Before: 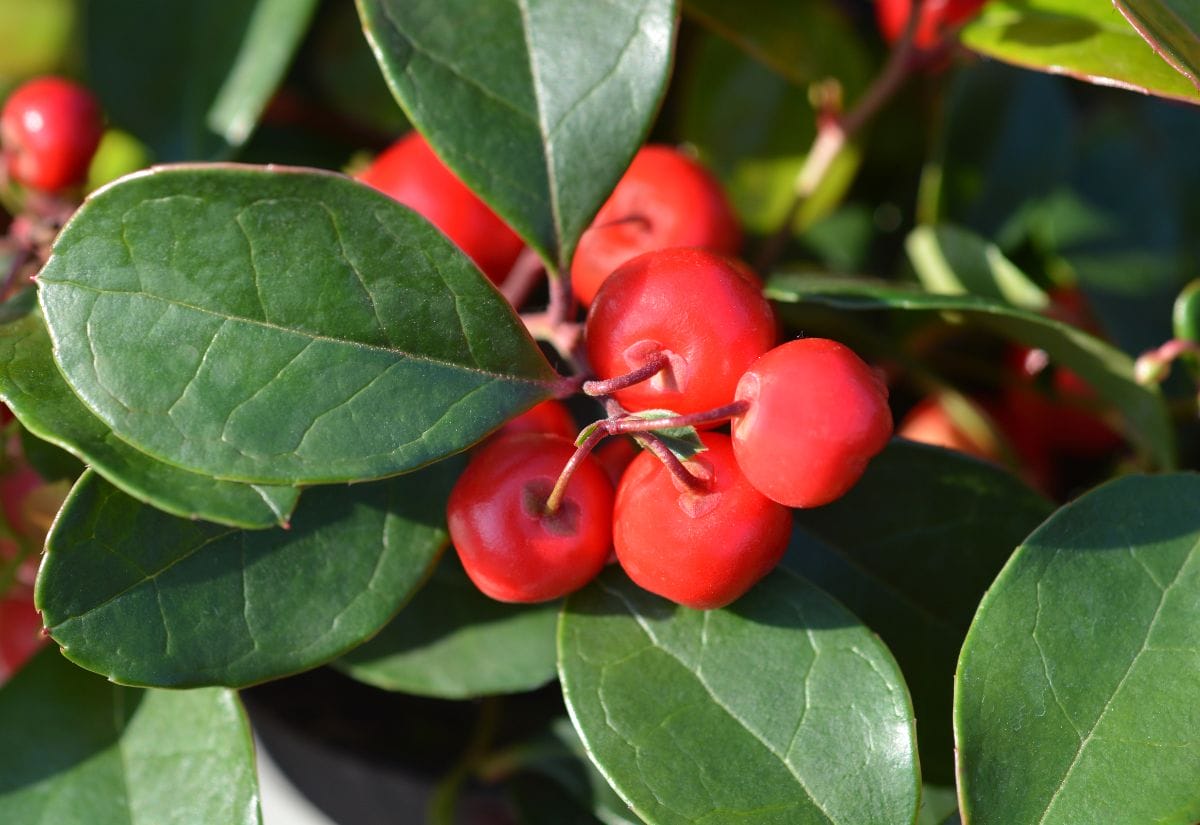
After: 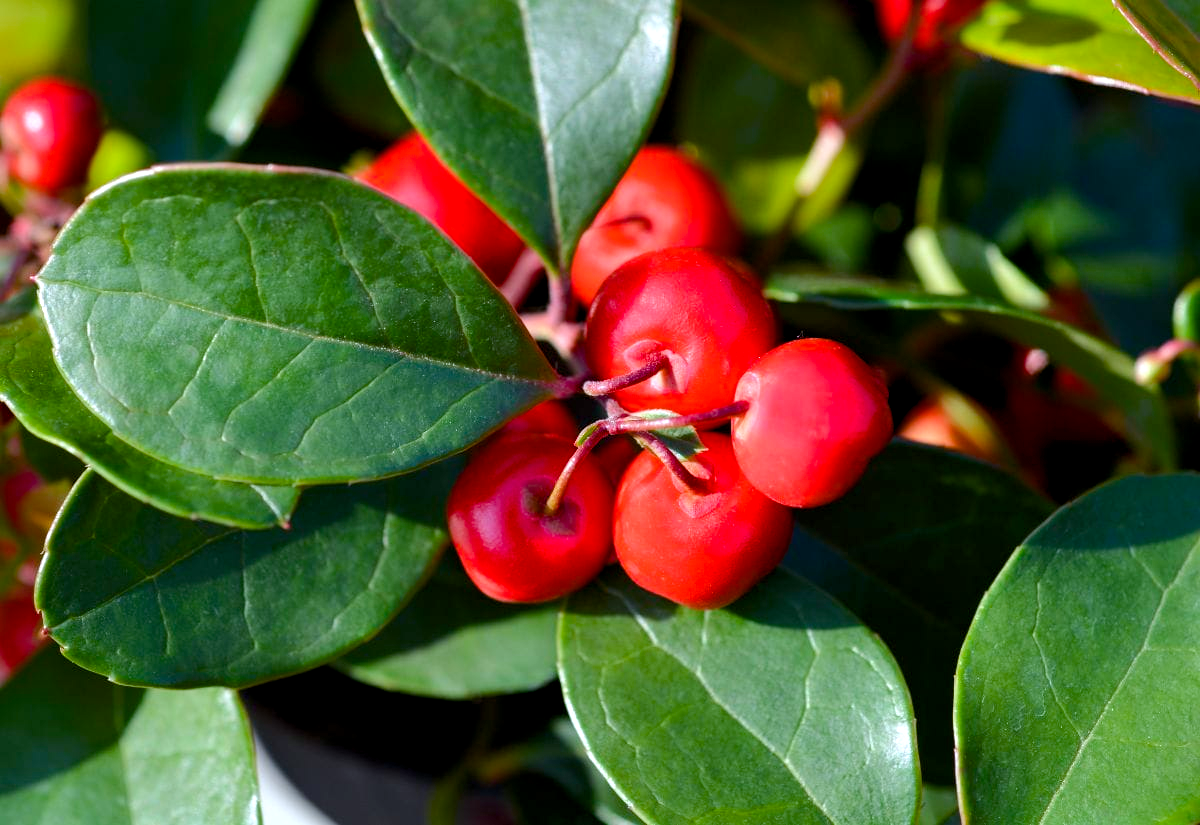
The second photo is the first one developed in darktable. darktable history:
color balance rgb: global offset › luminance -0.51%, perceptual saturation grading › global saturation 27.53%, perceptual saturation grading › highlights -25%, perceptual saturation grading › shadows 25%, perceptual brilliance grading › highlights 6.62%, perceptual brilliance grading › mid-tones 17.07%, perceptual brilliance grading › shadows -5.23%
white balance: red 0.954, blue 1.079
